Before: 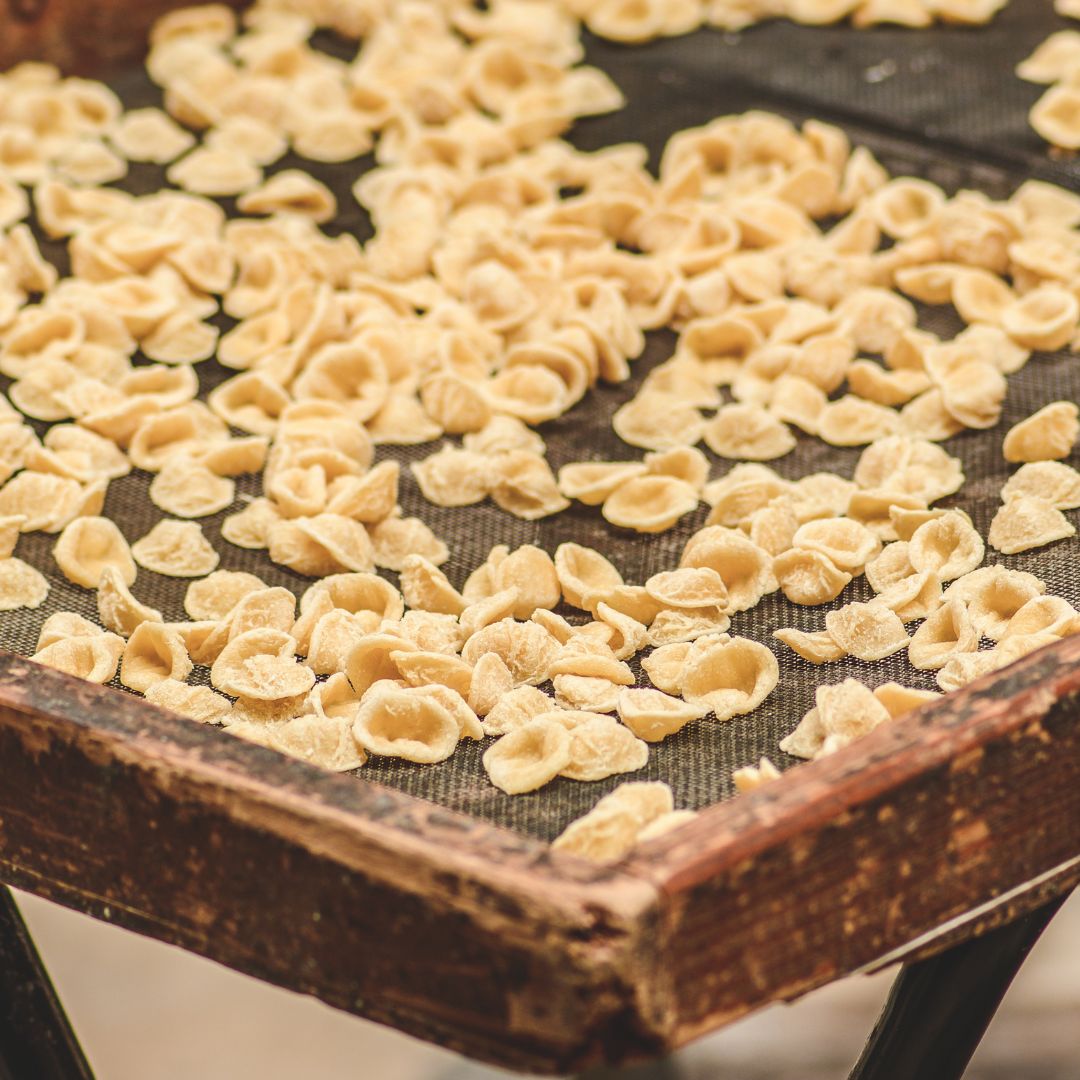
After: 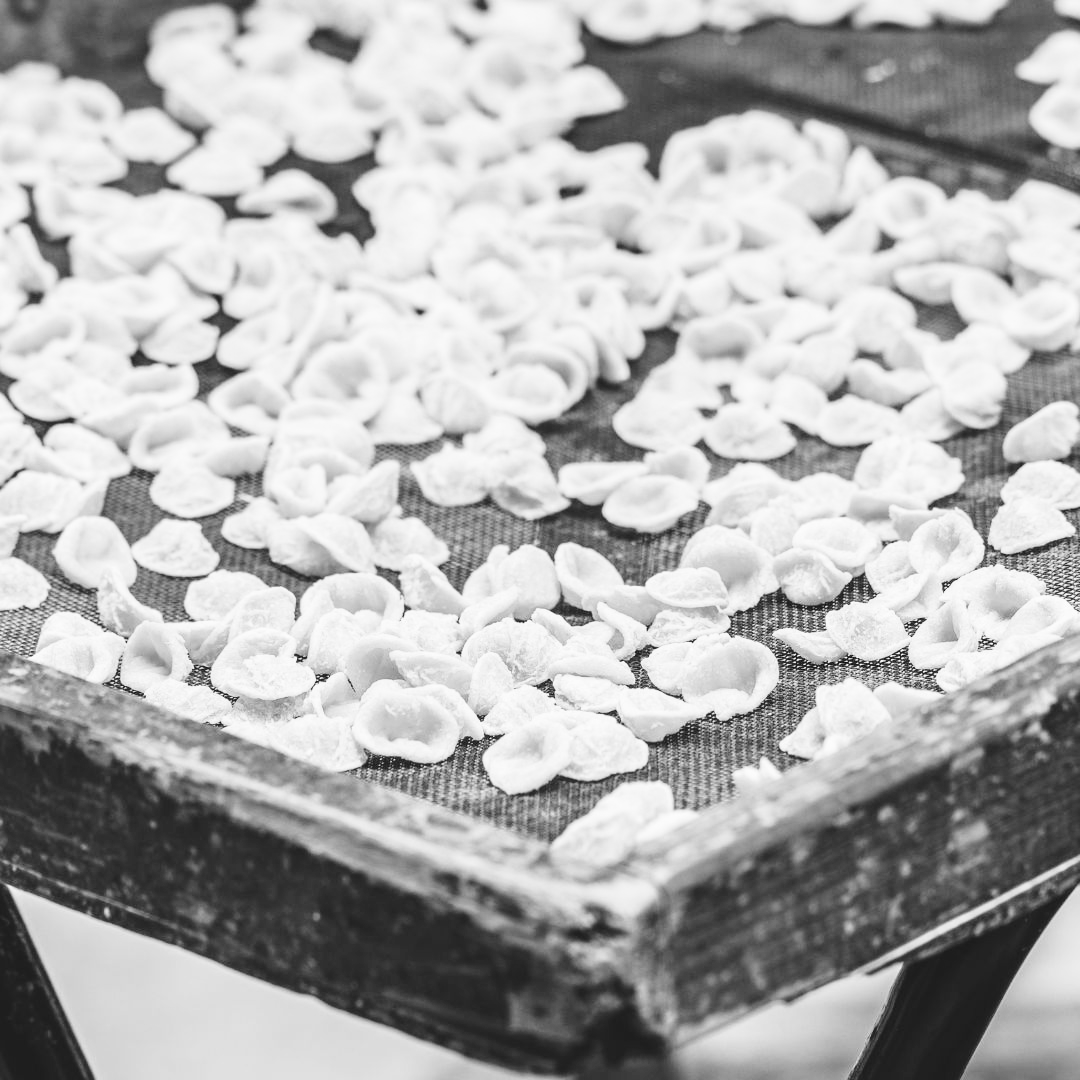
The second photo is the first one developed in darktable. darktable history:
base curve: curves: ch0 [(0, 0) (0.028, 0.03) (0.121, 0.232) (0.46, 0.748) (0.859, 0.968) (1, 1)], preserve colors none
monochrome: on, module defaults
